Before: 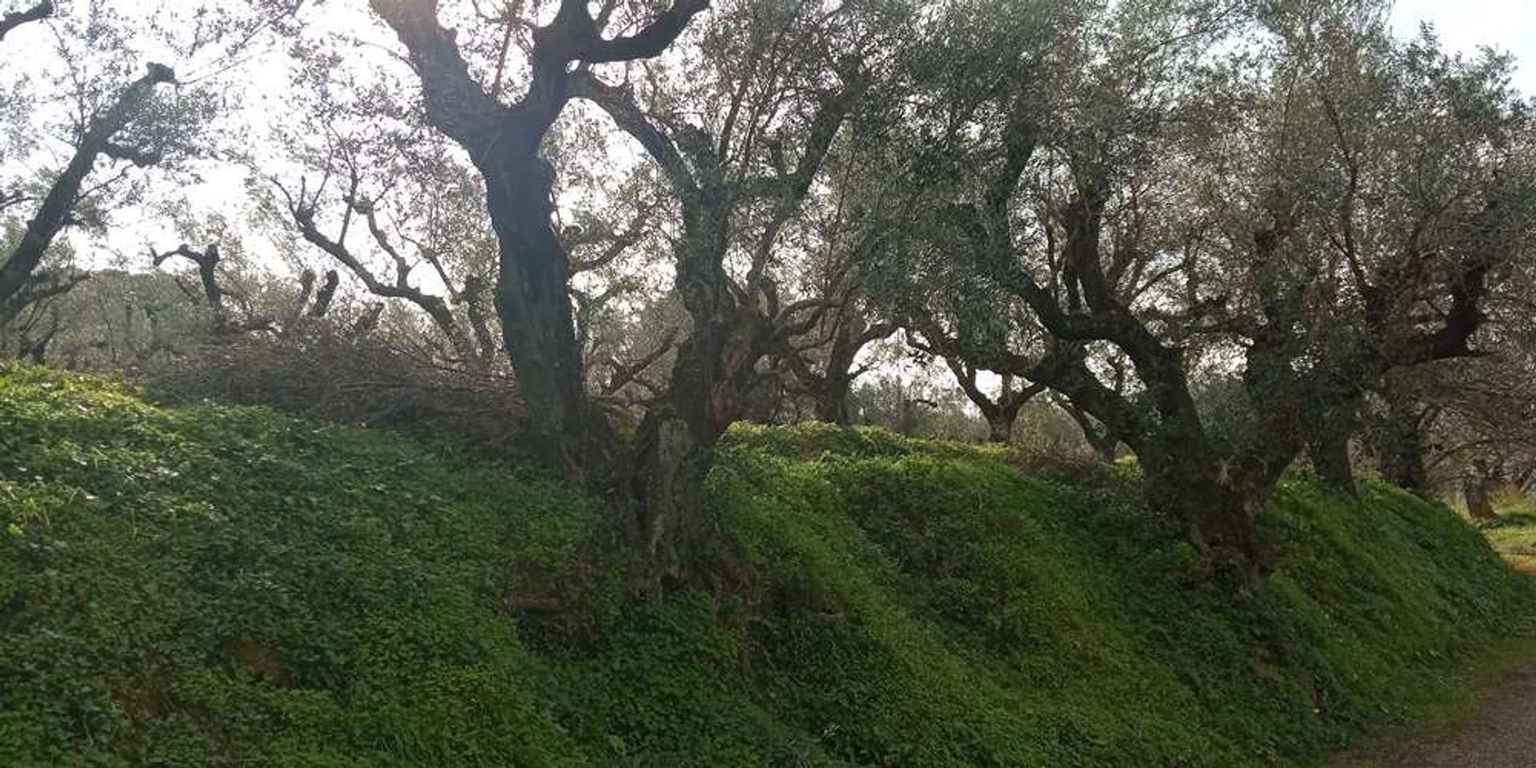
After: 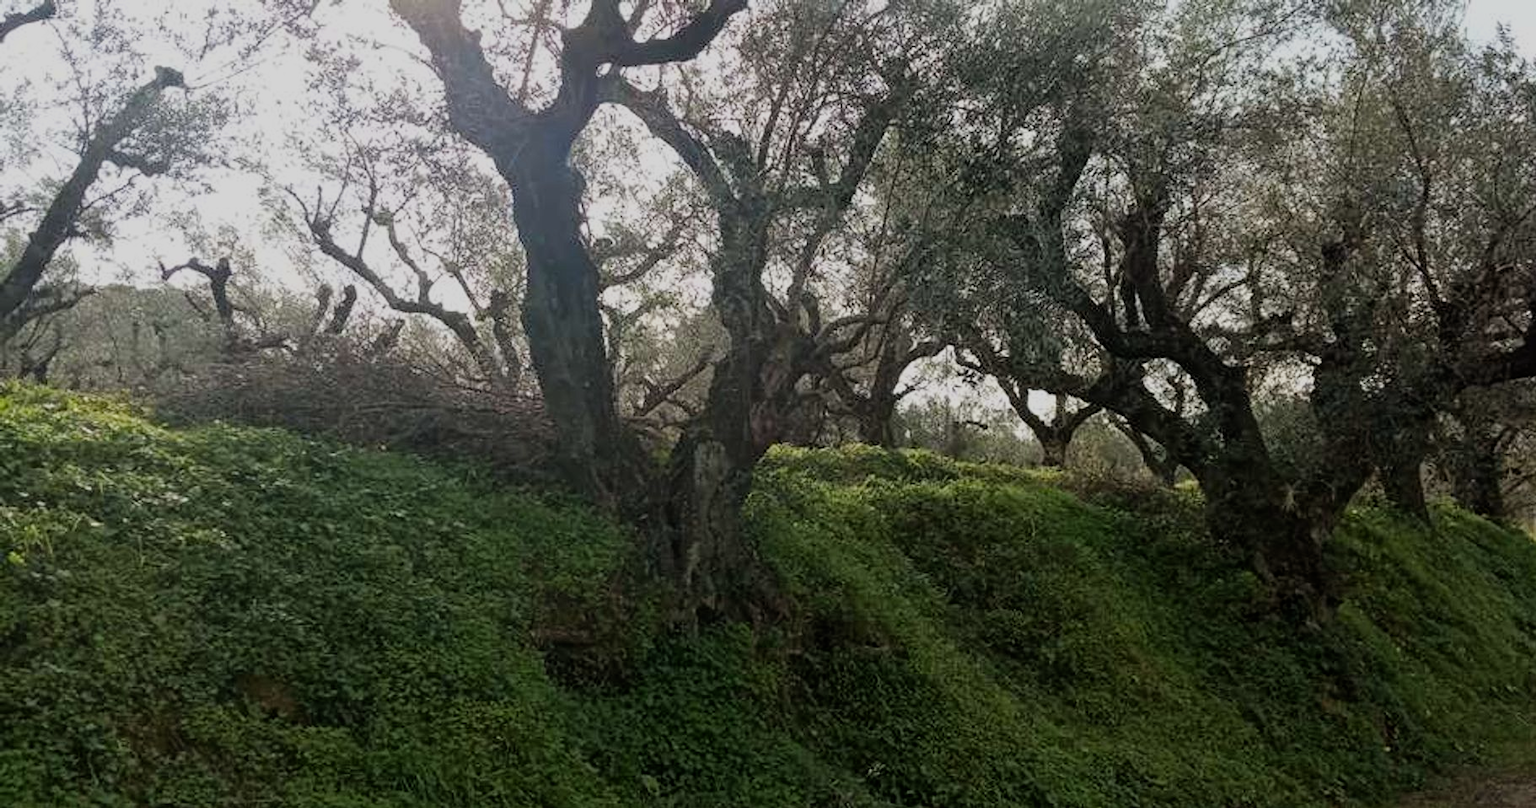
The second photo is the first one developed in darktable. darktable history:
crop and rotate: right 5.088%
filmic rgb: black relative exposure -7.65 EV, white relative exposure 4.56 EV, threshold 2.96 EV, hardness 3.61, color science v6 (2022), enable highlight reconstruction true
exposure: black level correction 0.001, compensate highlight preservation false
